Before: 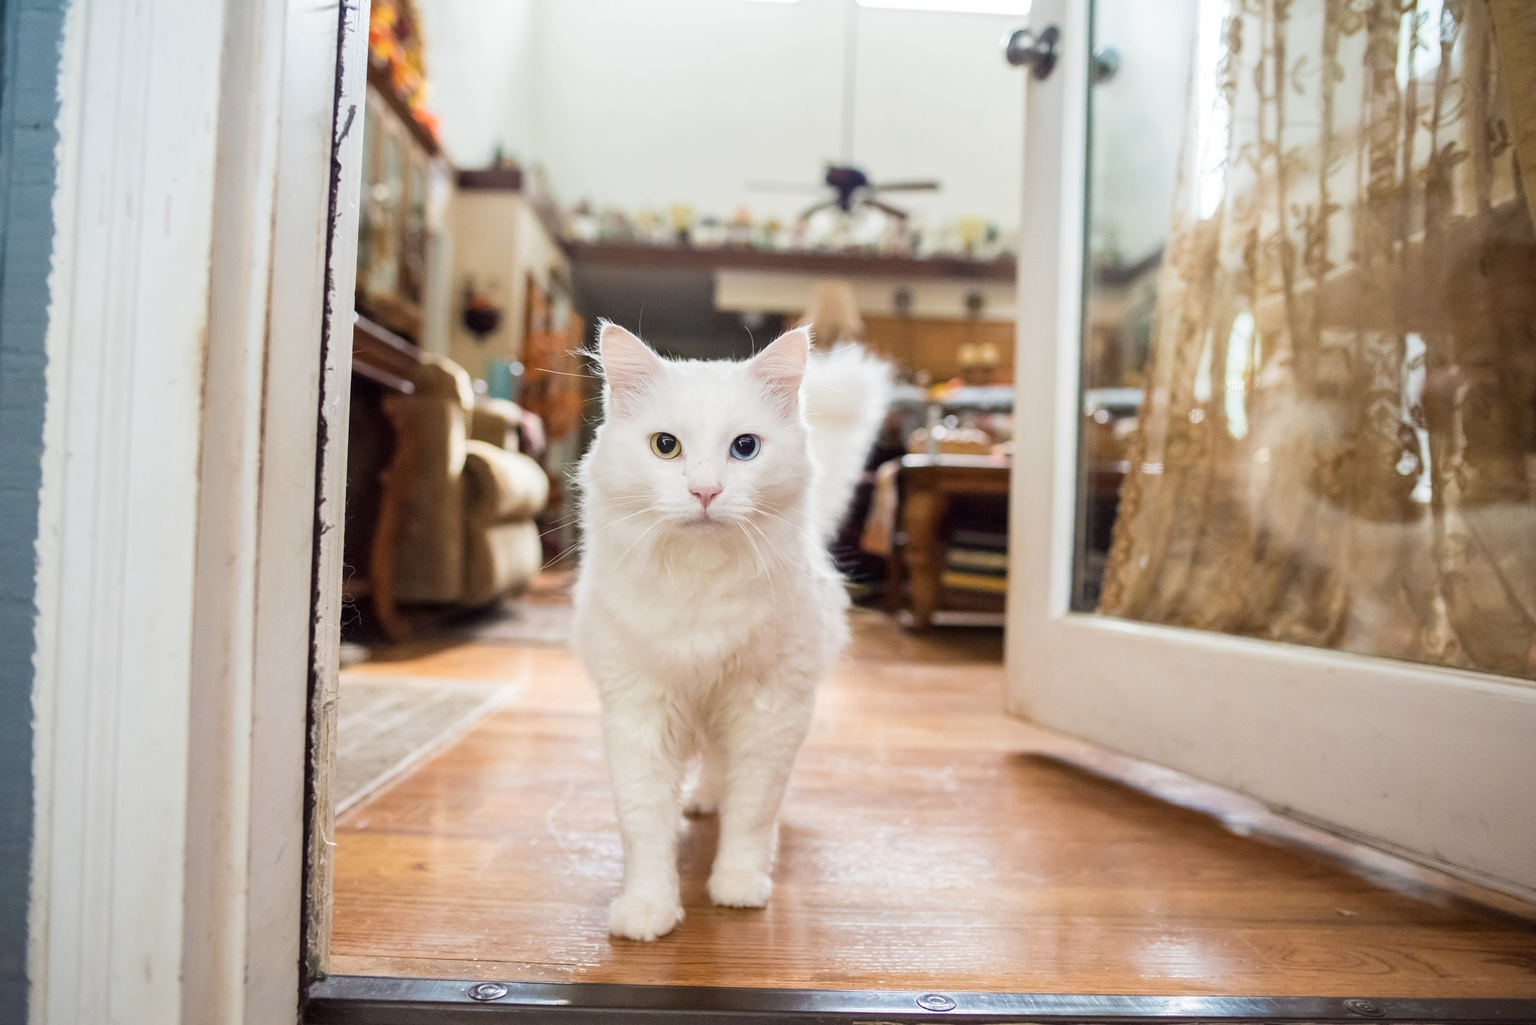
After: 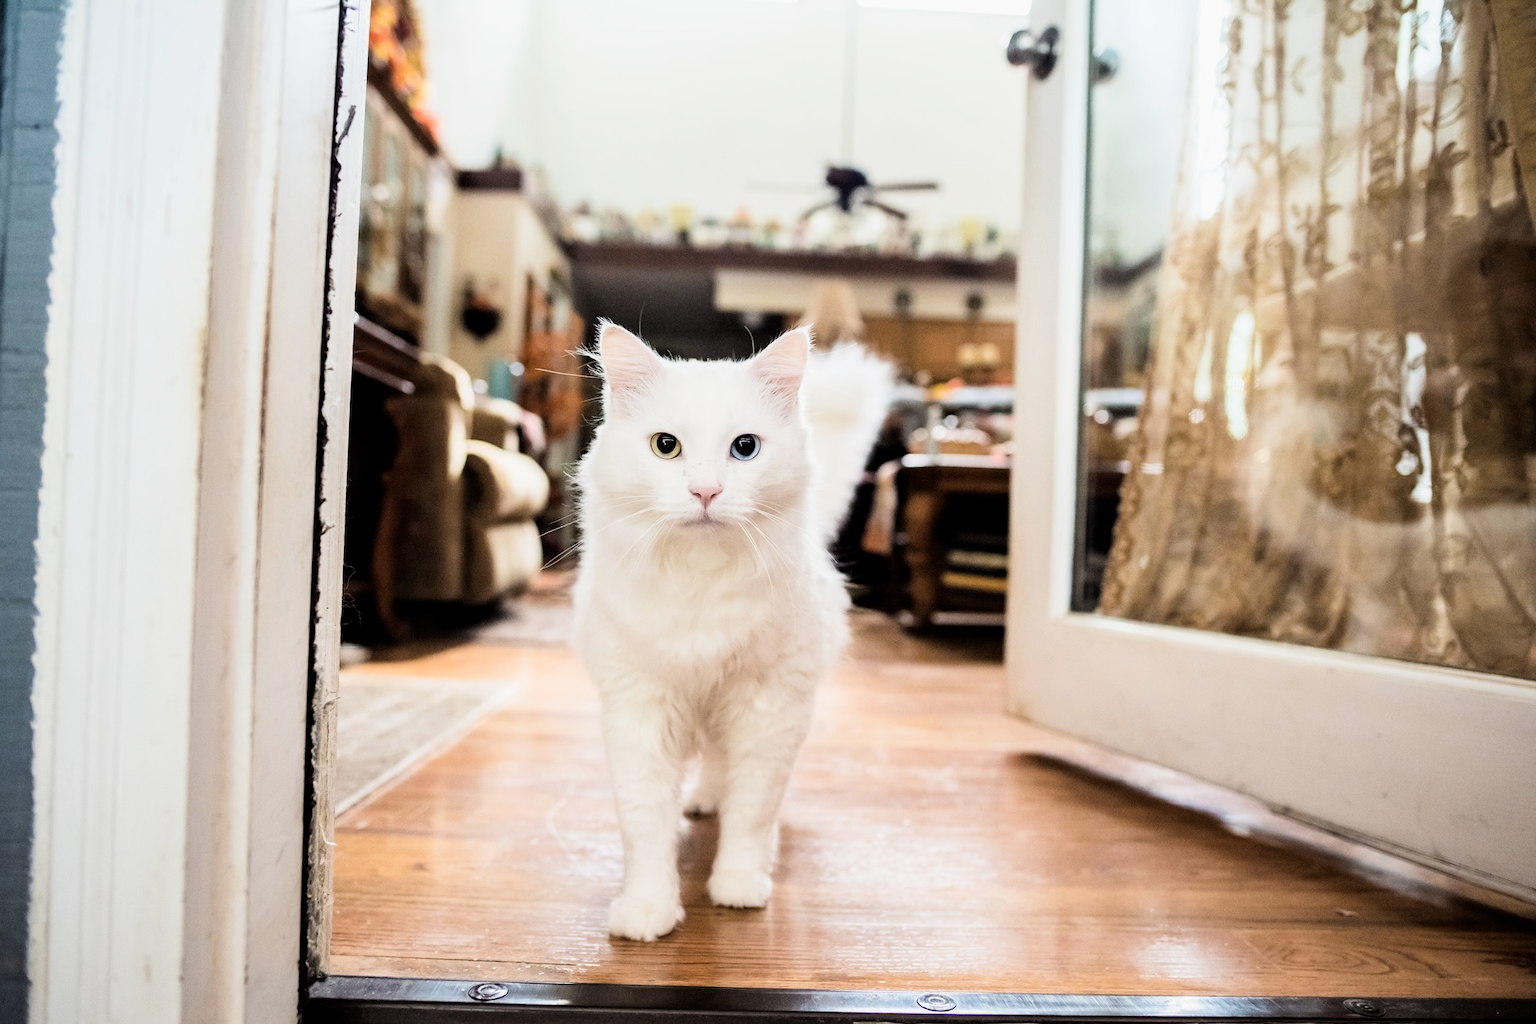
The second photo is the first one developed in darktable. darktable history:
filmic rgb: black relative exposure -5.37 EV, white relative exposure 2.89 EV, threshold 3.03 EV, dynamic range scaling -37.08%, hardness 4, contrast 1.616, highlights saturation mix -0.469%, enable highlight reconstruction true
